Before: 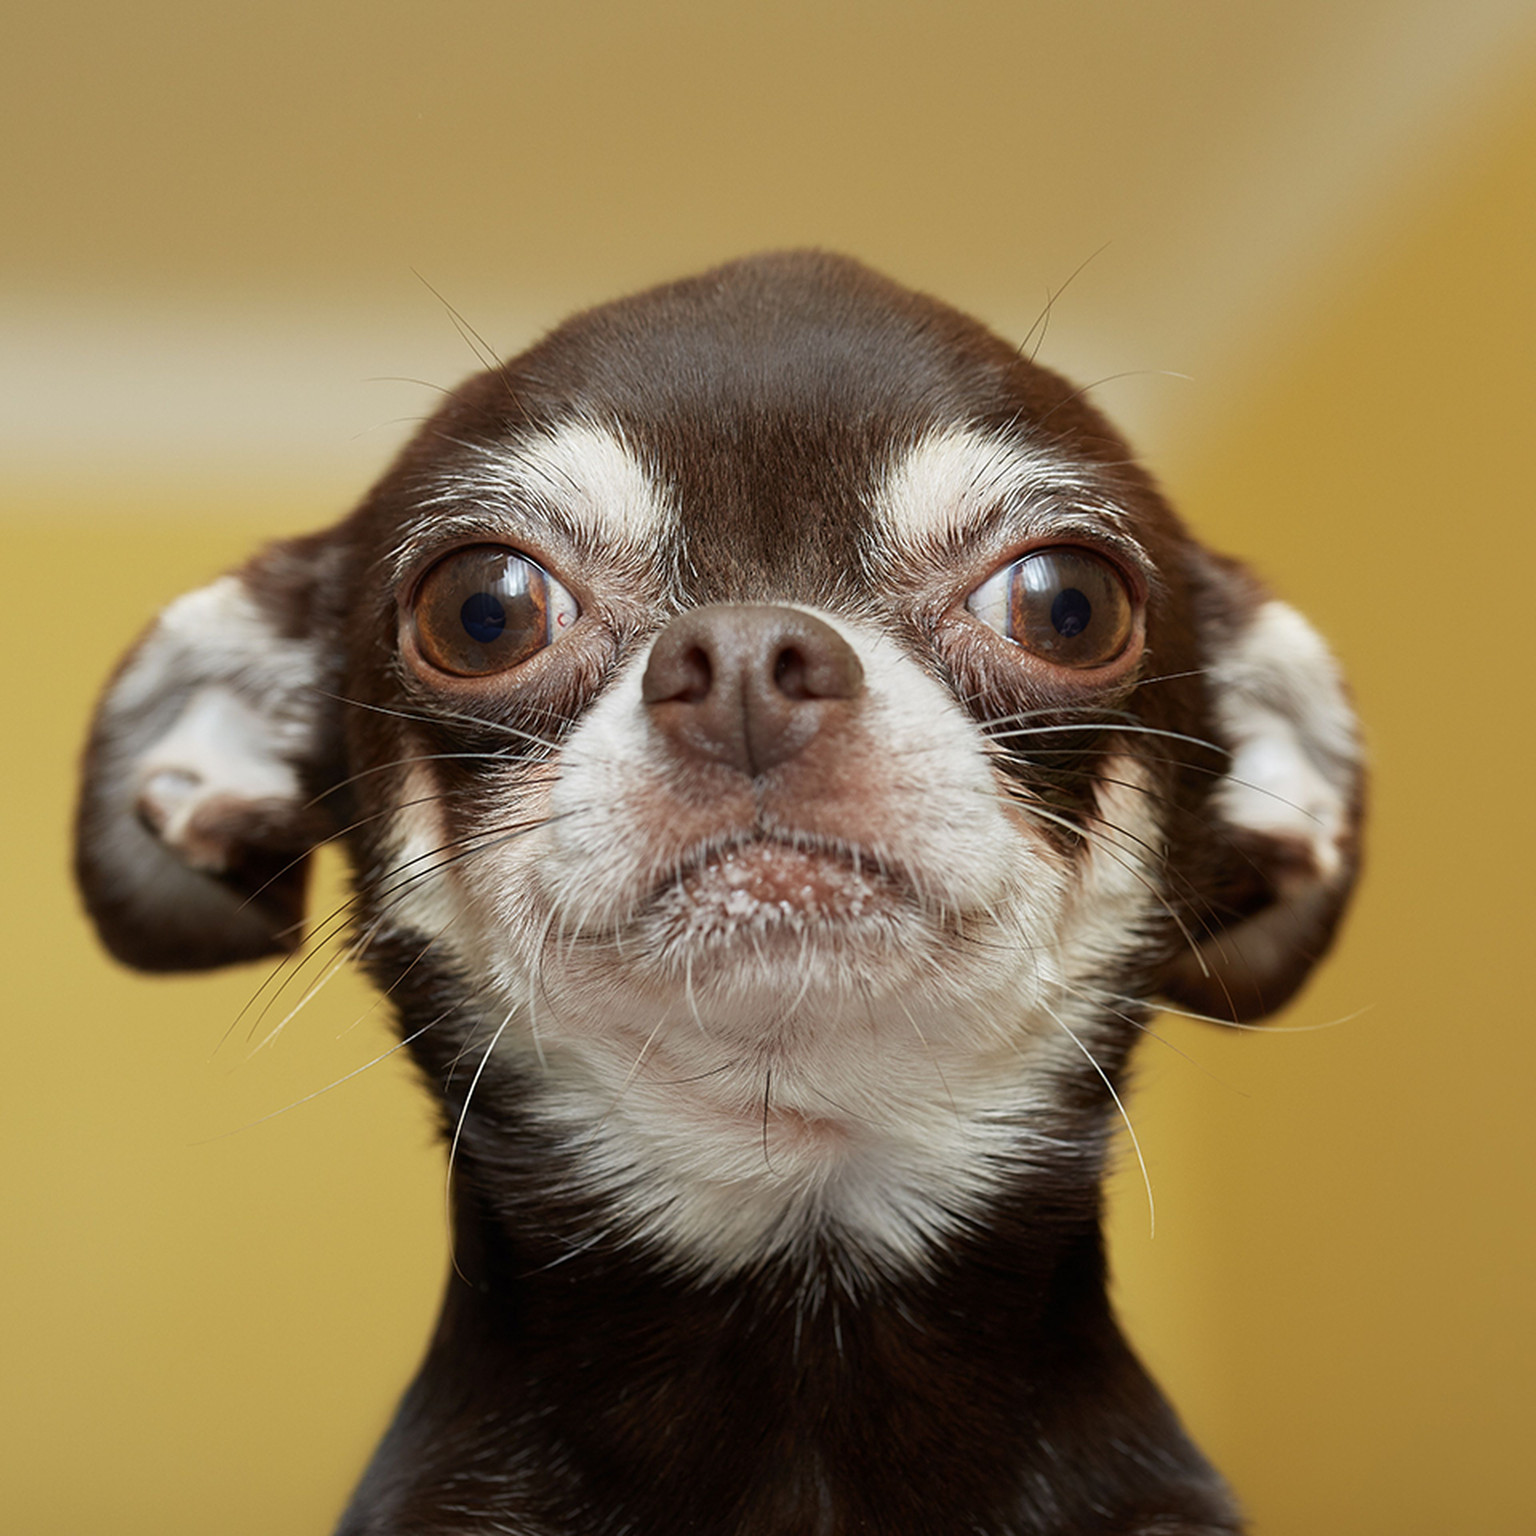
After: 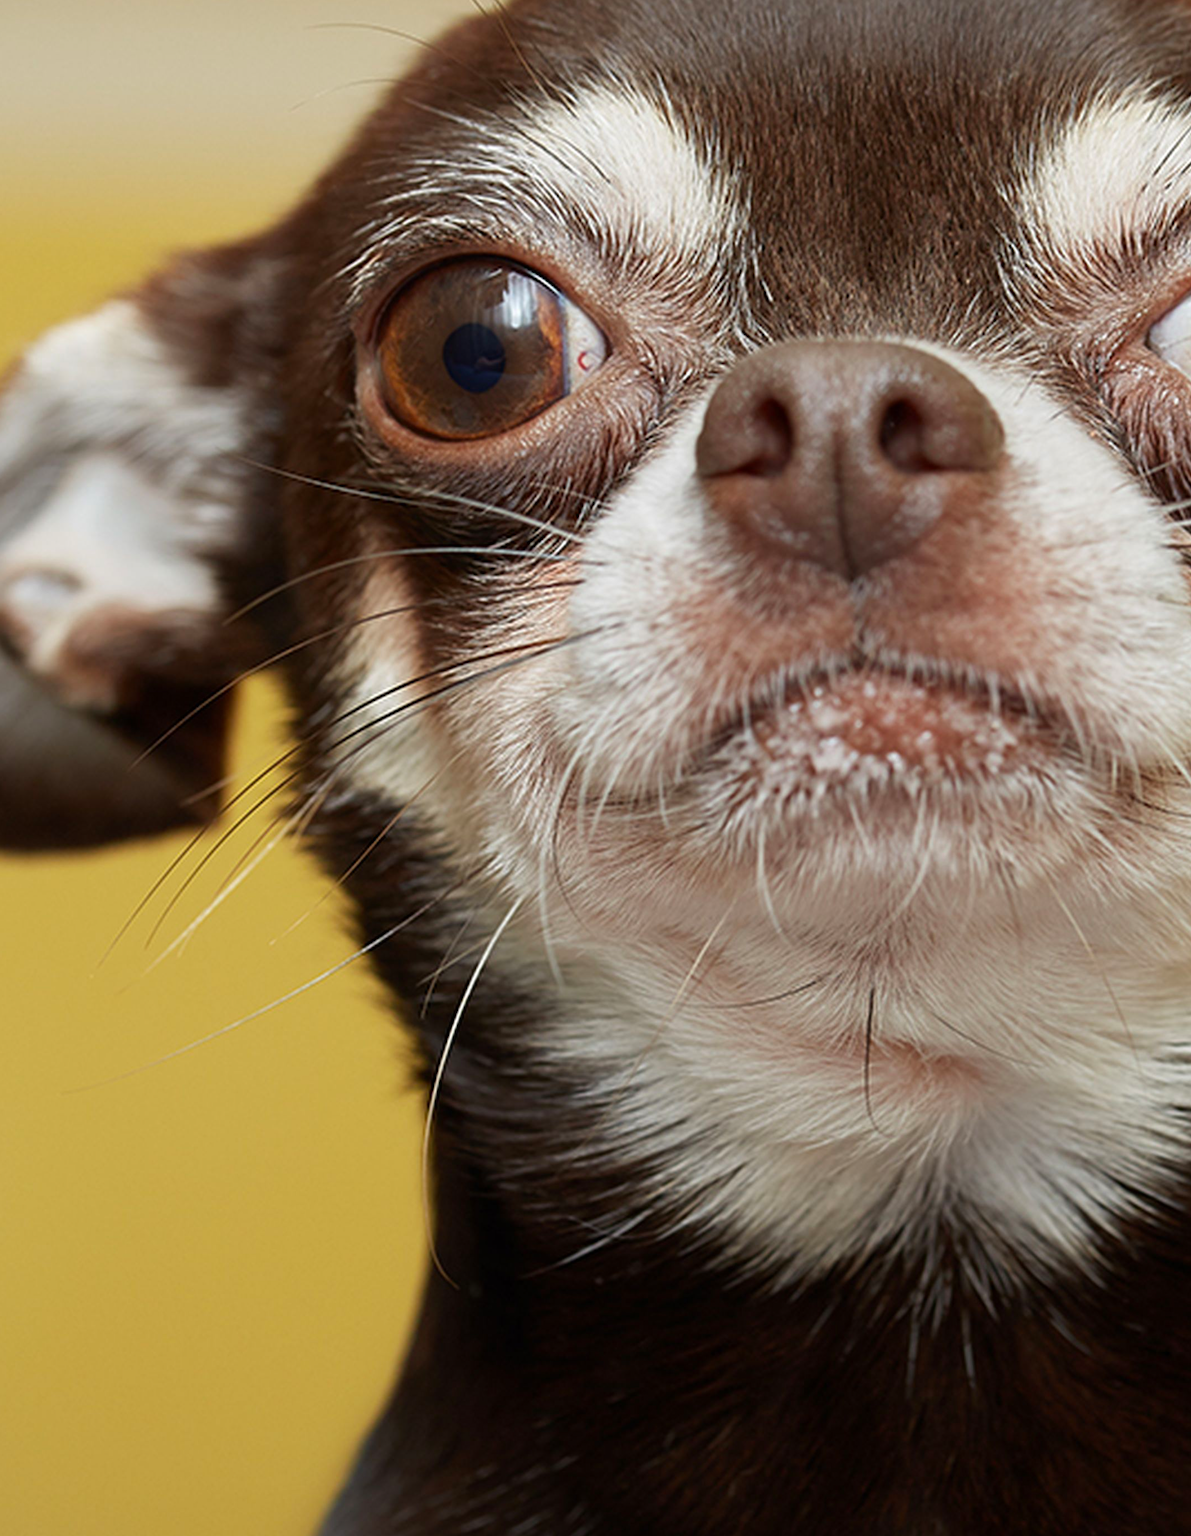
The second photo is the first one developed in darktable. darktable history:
crop: left 9.312%, top 23.499%, right 34.97%, bottom 4.685%
